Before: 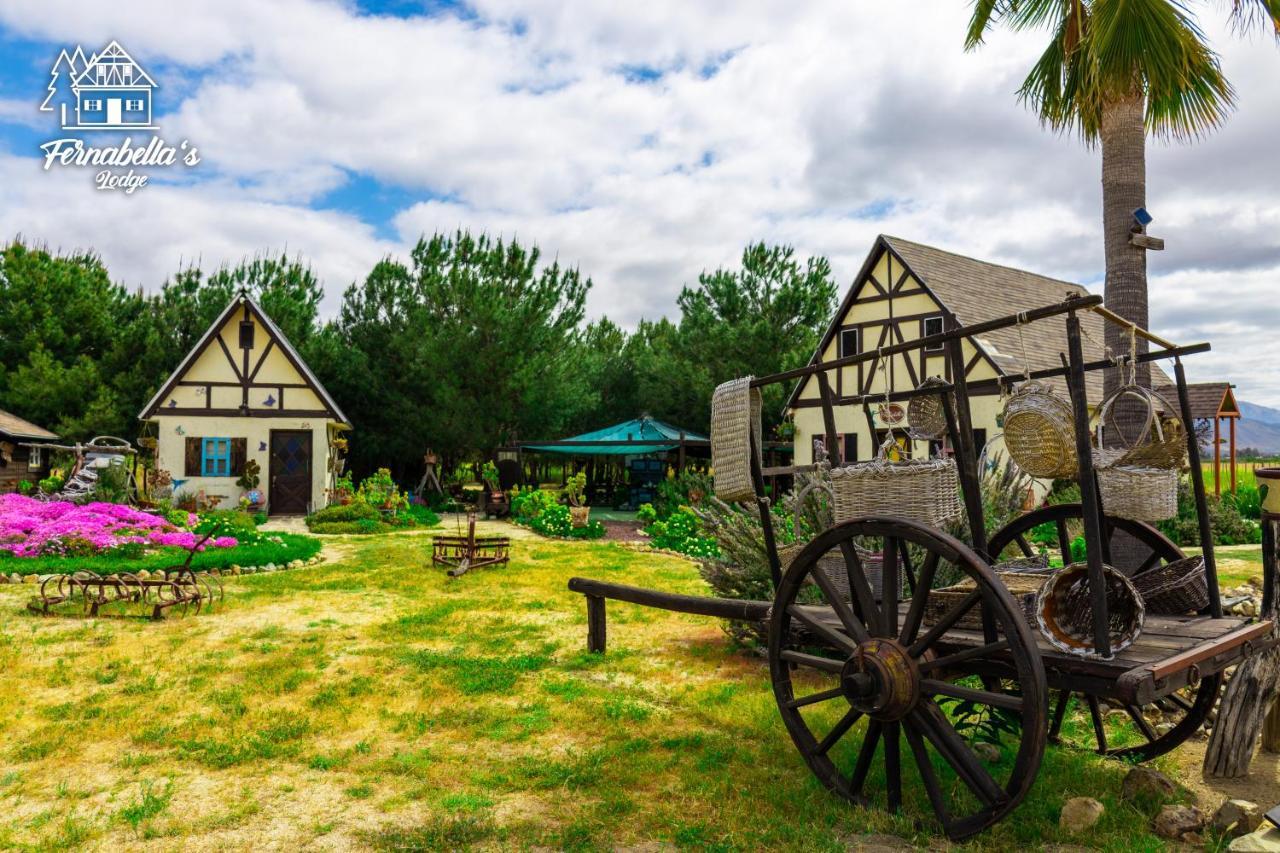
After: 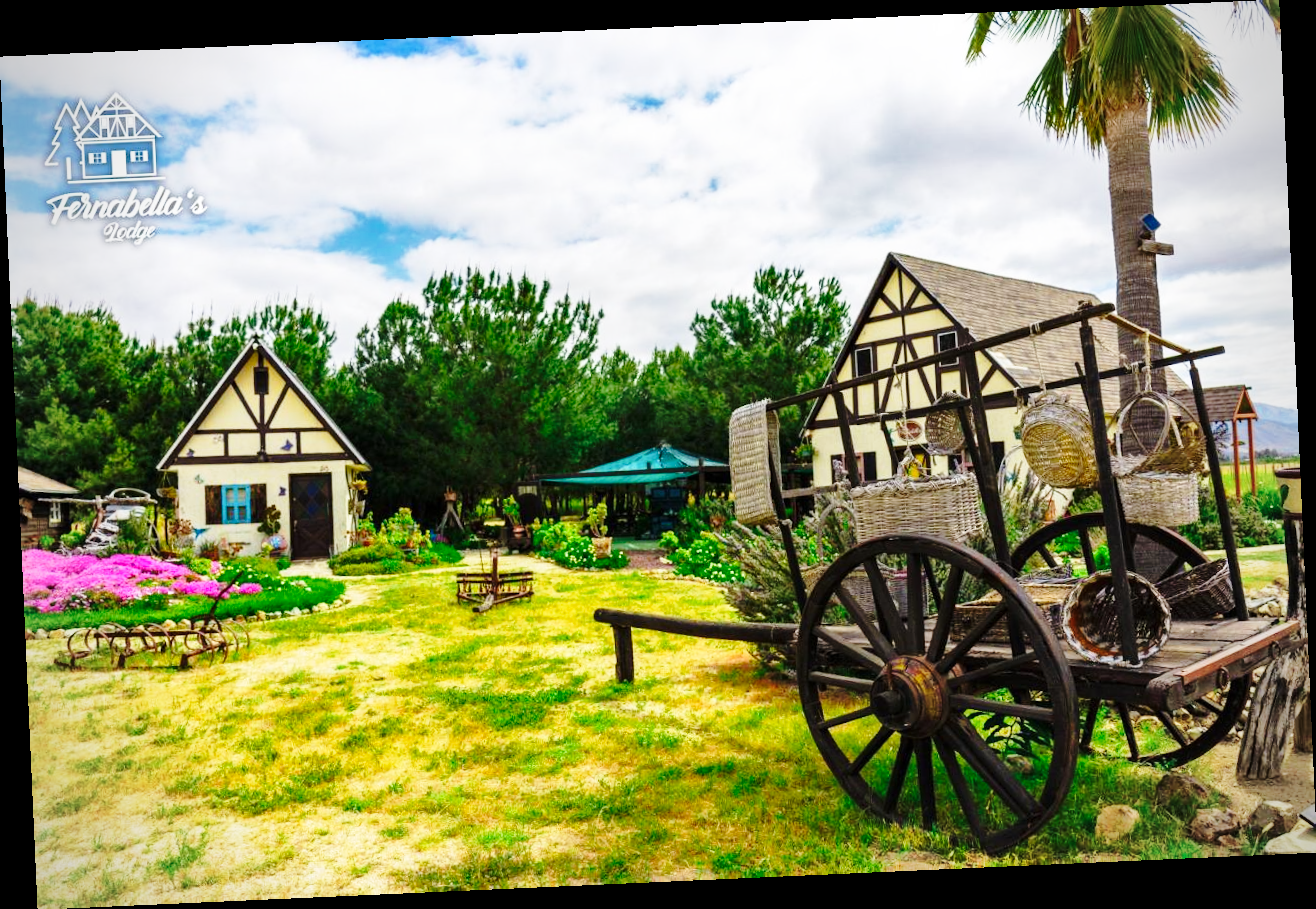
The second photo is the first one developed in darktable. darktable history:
shadows and highlights: low approximation 0.01, soften with gaussian
rotate and perspective: rotation -2.56°, automatic cropping off
base curve: curves: ch0 [(0, 0) (0.028, 0.03) (0.121, 0.232) (0.46, 0.748) (0.859, 0.968) (1, 1)], preserve colors none
vignetting: on, module defaults
